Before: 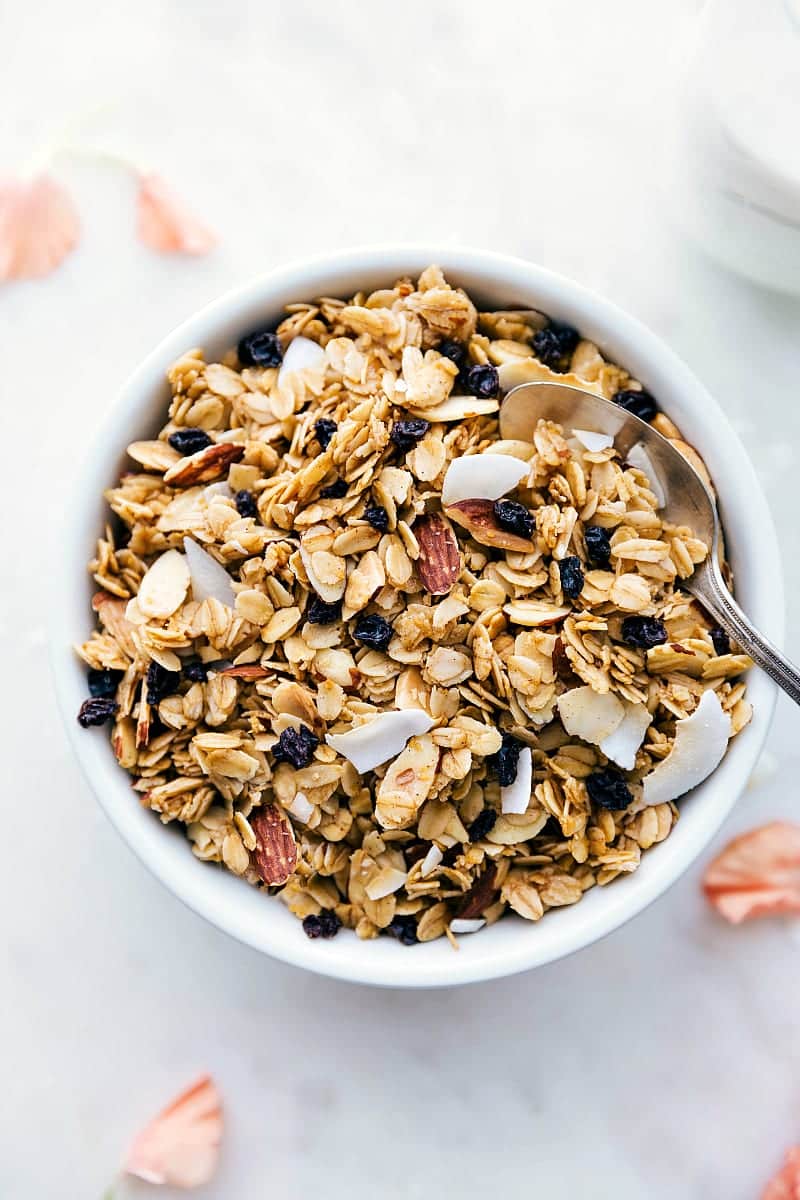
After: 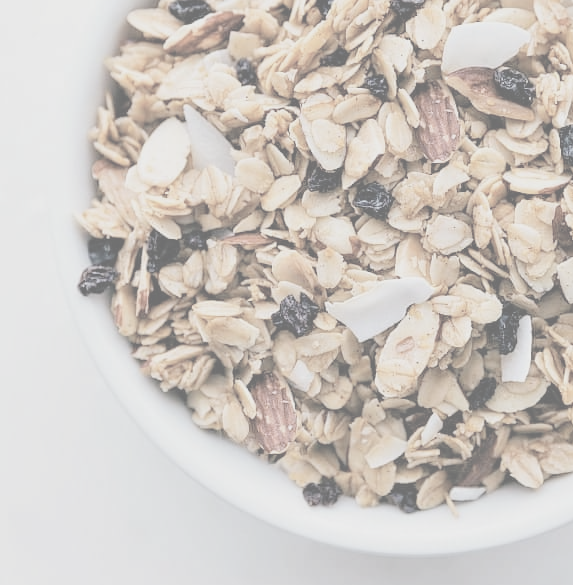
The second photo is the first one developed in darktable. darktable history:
contrast brightness saturation: contrast -0.312, brightness 0.731, saturation -0.774
crop: top 36.075%, right 28.332%, bottom 15.115%
